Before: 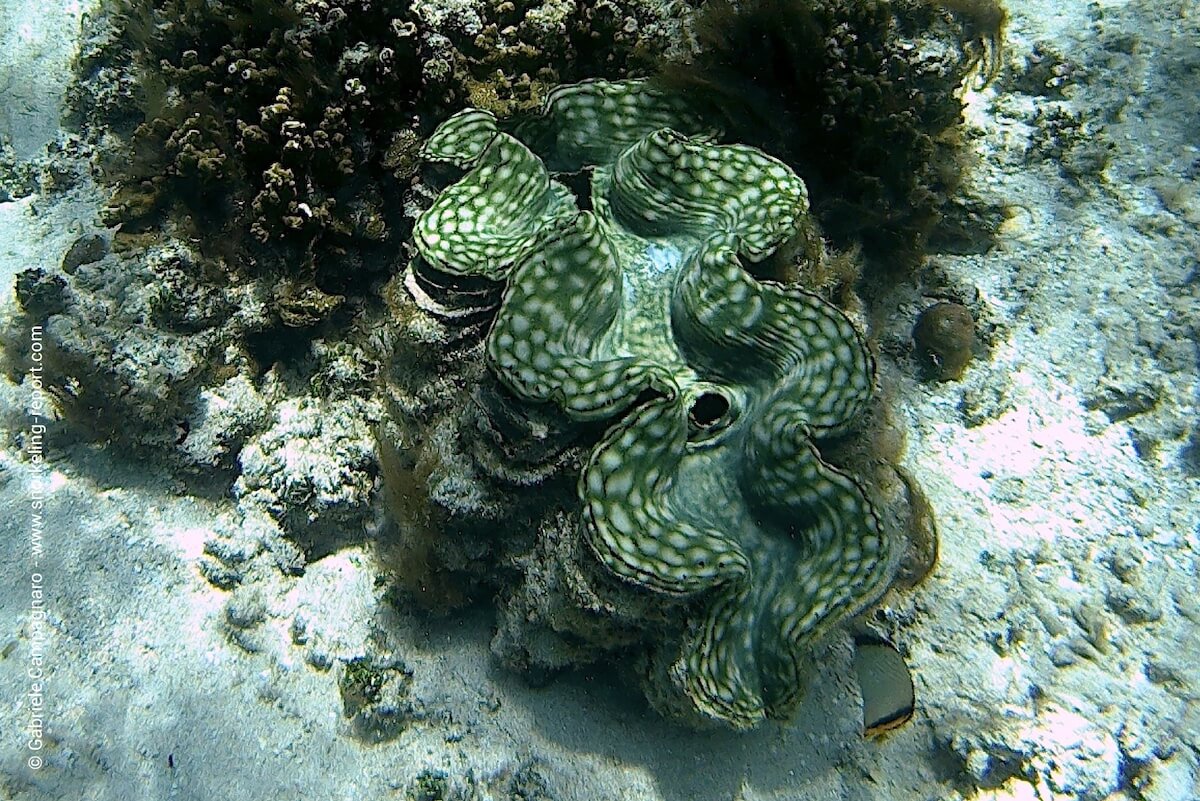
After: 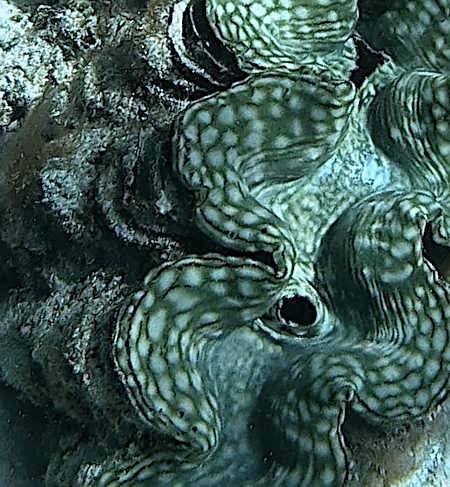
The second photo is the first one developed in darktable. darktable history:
sharpen: on, module defaults
crop and rotate: angle -45.61°, top 16.693%, right 0.9%, bottom 11.739%
color correction: highlights a* -12.35, highlights b* -17.95, saturation 0.711
shadows and highlights: radius 336.14, shadows 28.02, soften with gaussian
